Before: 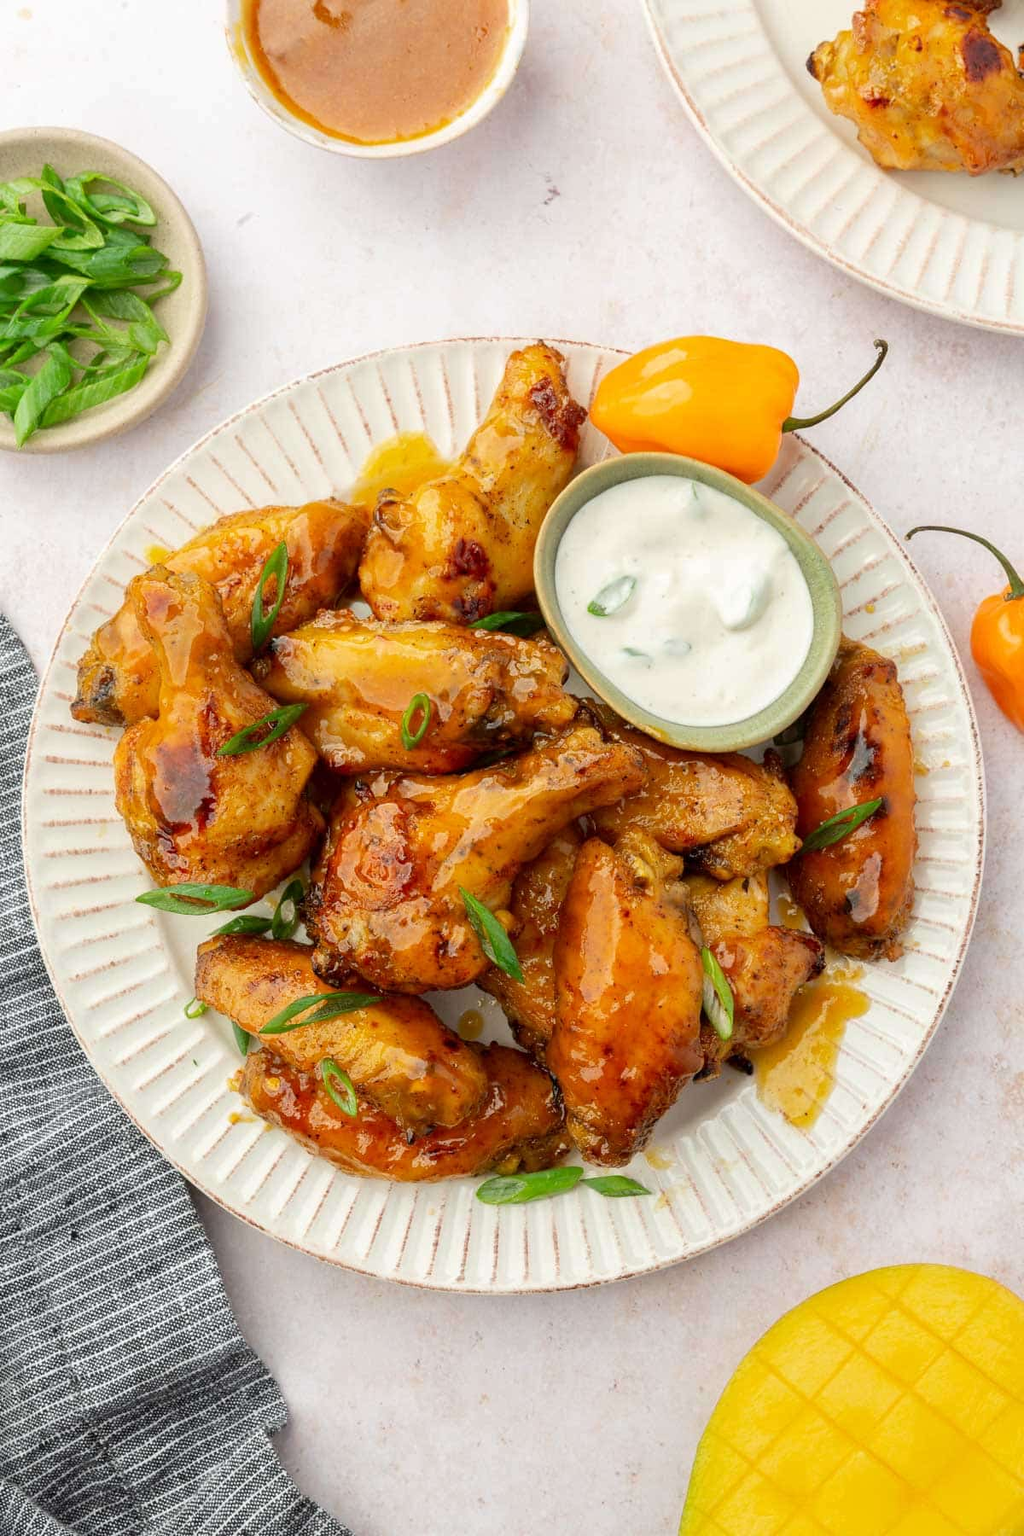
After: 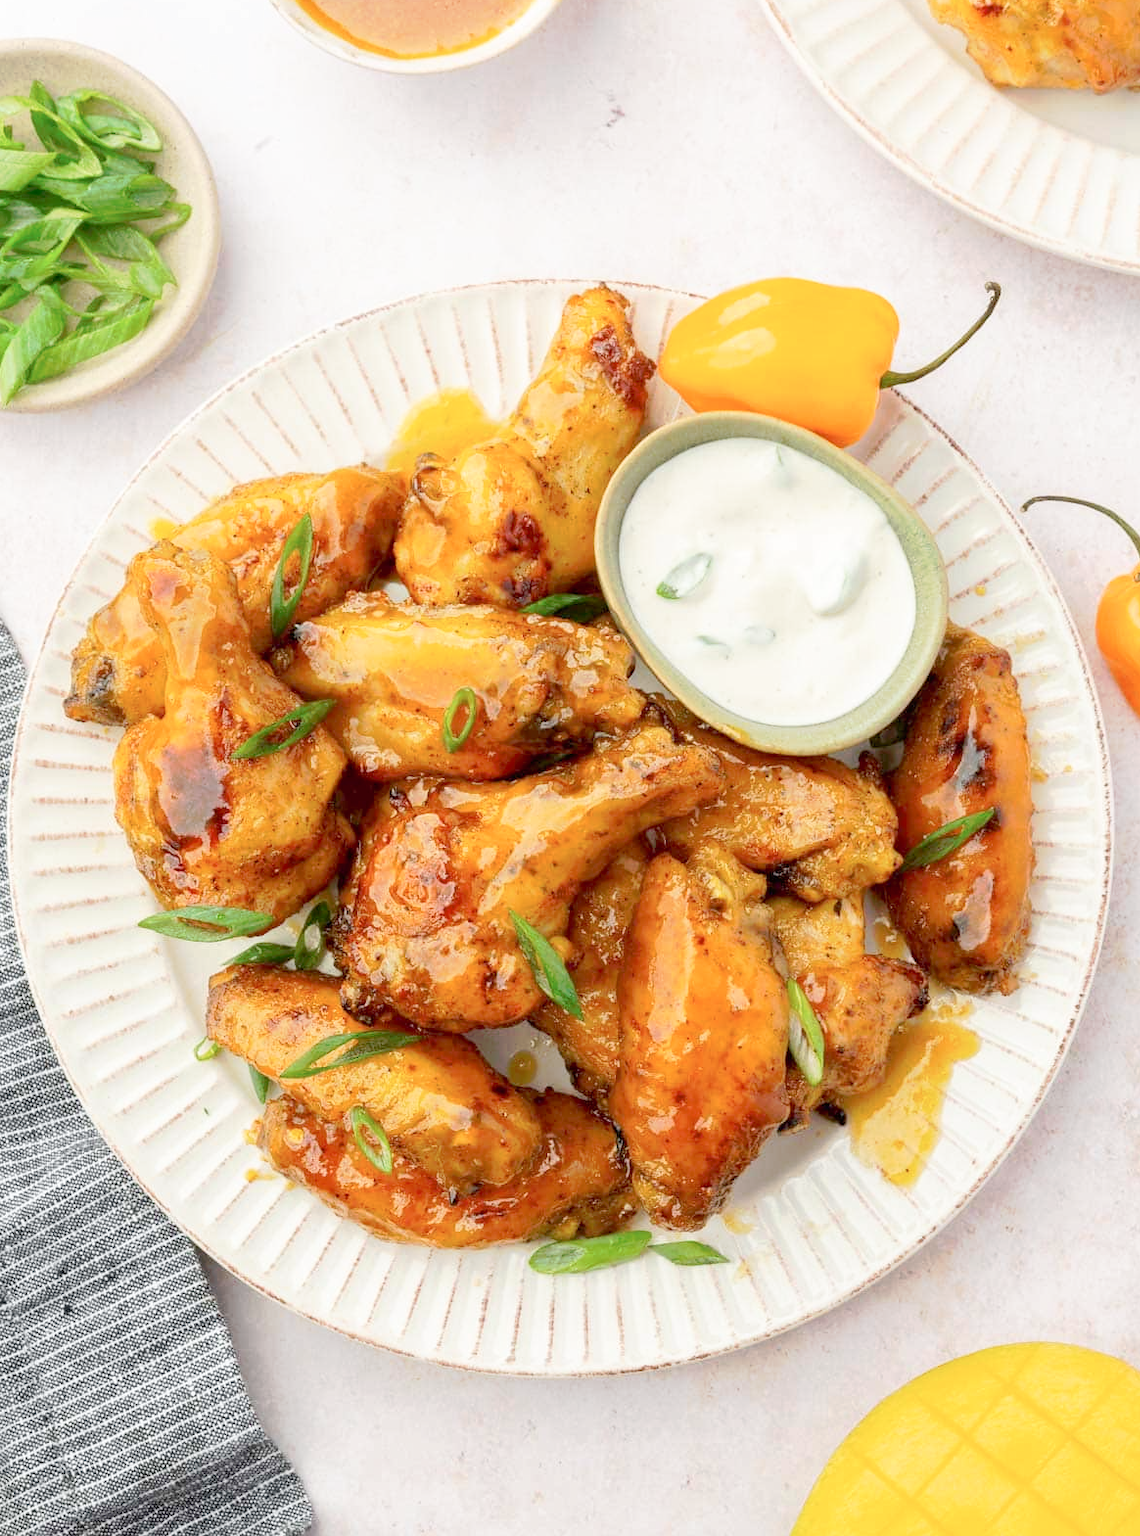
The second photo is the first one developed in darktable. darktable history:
tone curve: curves: ch0 [(0, 0) (0.003, 0.013) (0.011, 0.017) (0.025, 0.035) (0.044, 0.093) (0.069, 0.146) (0.1, 0.179) (0.136, 0.243) (0.177, 0.294) (0.224, 0.332) (0.277, 0.412) (0.335, 0.454) (0.399, 0.531) (0.468, 0.611) (0.543, 0.669) (0.623, 0.738) (0.709, 0.823) (0.801, 0.881) (0.898, 0.951) (1, 1)], preserve colors none
crop: left 1.507%, top 6.147%, right 1.379%, bottom 6.637%
